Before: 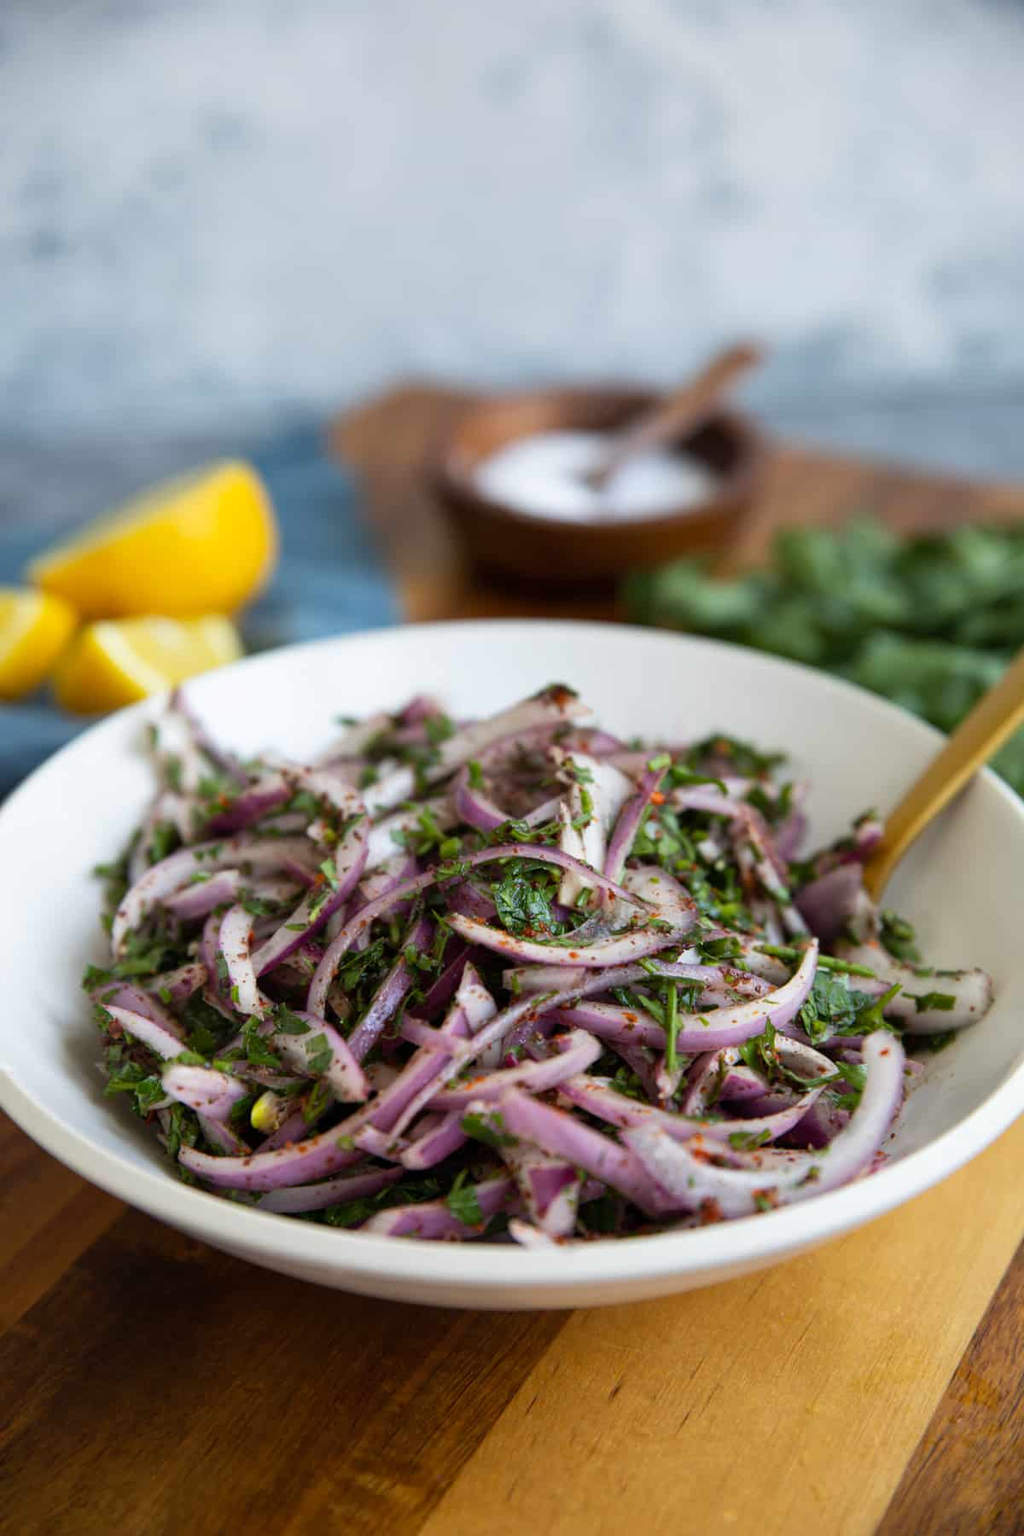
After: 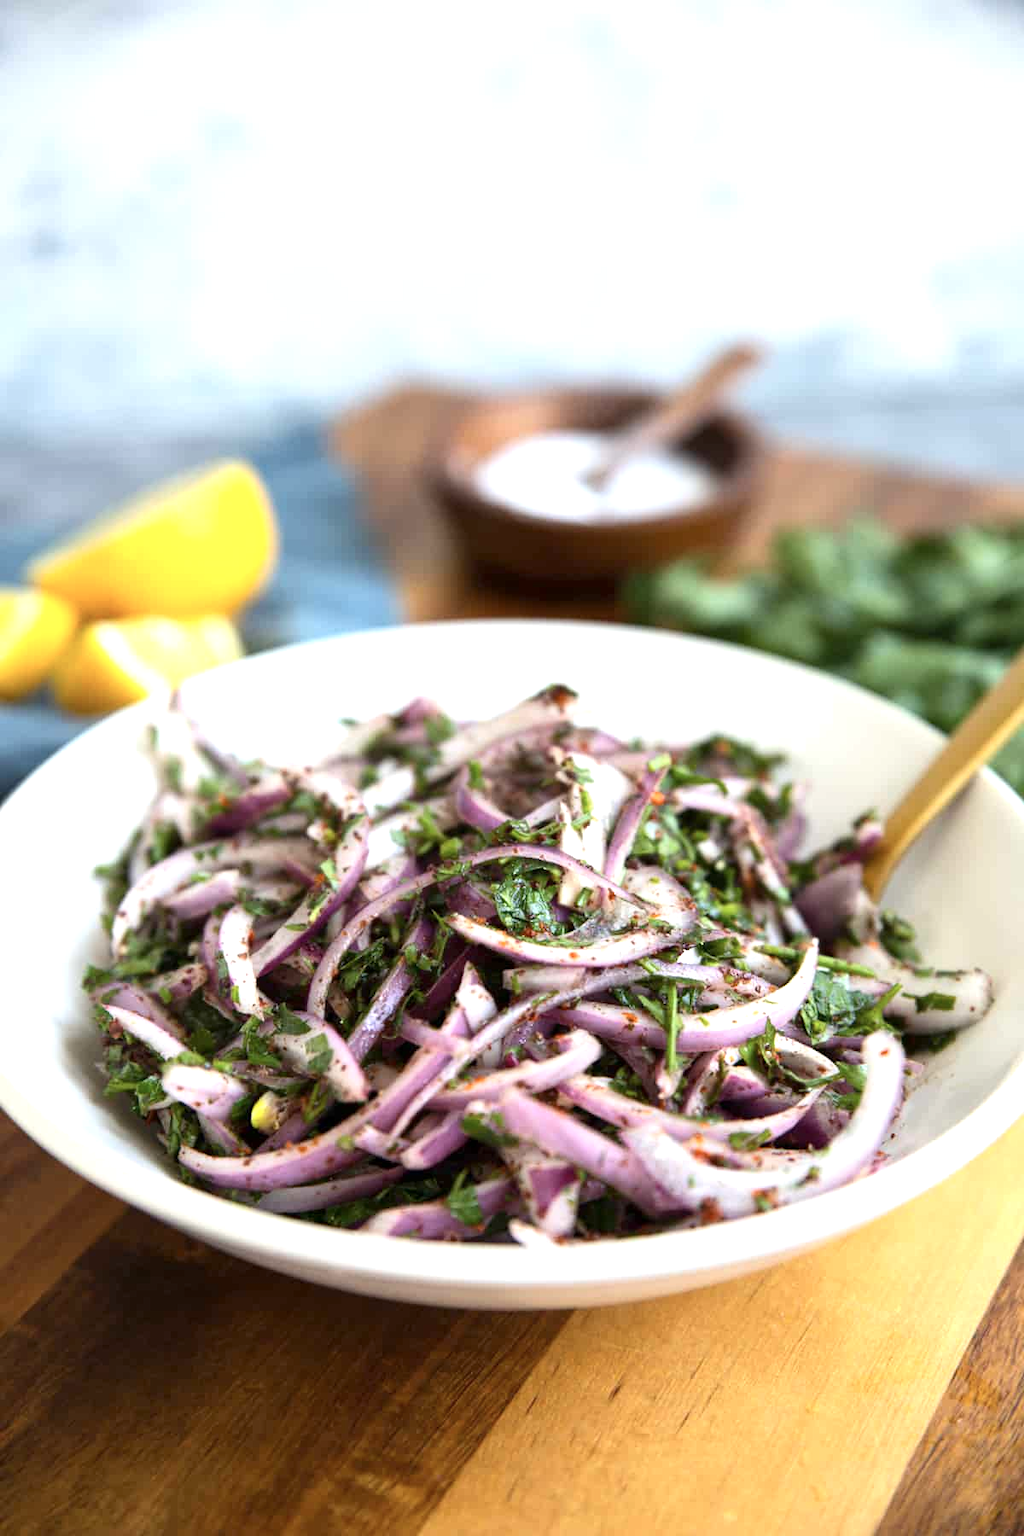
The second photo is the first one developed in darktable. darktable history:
exposure: exposure 0.946 EV, compensate highlight preservation false
contrast brightness saturation: contrast 0.111, saturation -0.152
